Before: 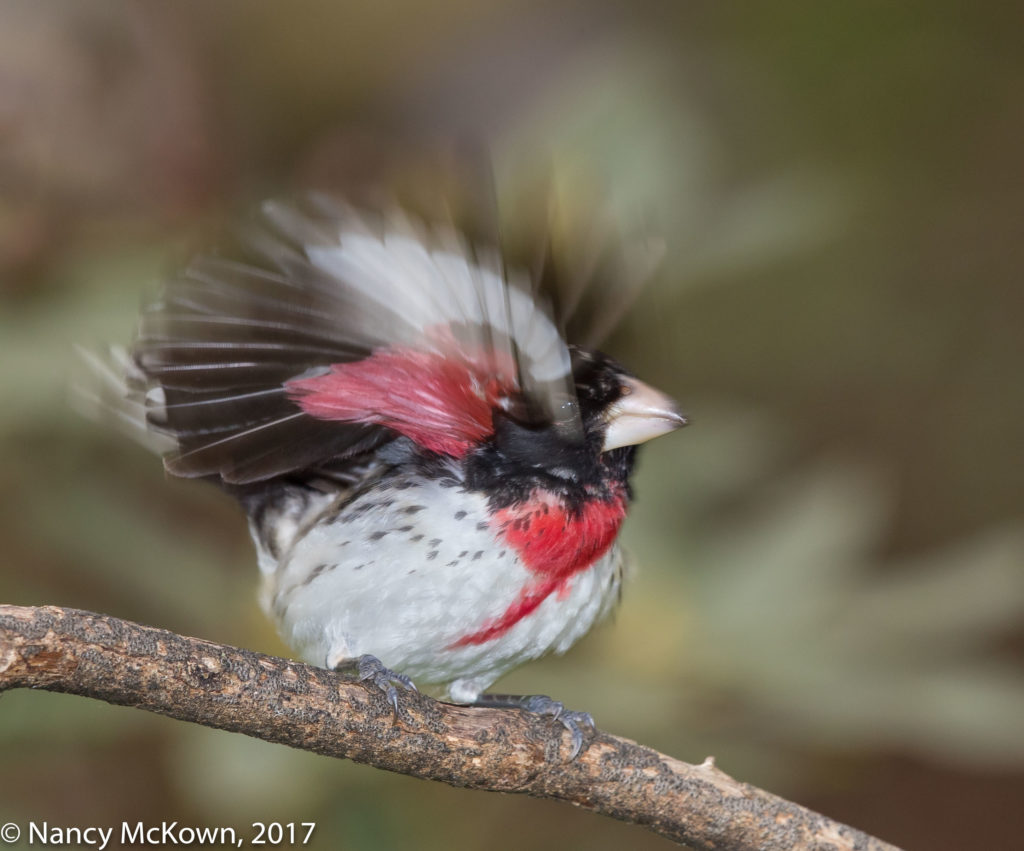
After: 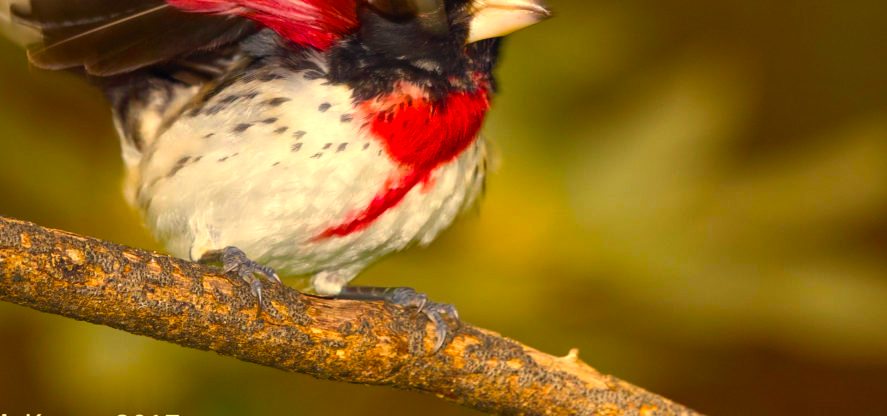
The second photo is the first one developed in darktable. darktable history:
white balance: red 1.138, green 0.996, blue 0.812
crop and rotate: left 13.306%, top 48.129%, bottom 2.928%
haze removal: compatibility mode true, adaptive false
color balance rgb: linear chroma grading › global chroma 9%, perceptual saturation grading › global saturation 36%, perceptual saturation grading › shadows 35%, perceptual brilliance grading › global brilliance 15%, perceptual brilliance grading › shadows -35%, global vibrance 15%
contrast equalizer: y [[0.46, 0.454, 0.451, 0.451, 0.455, 0.46], [0.5 ×6], [0.5 ×6], [0 ×6], [0 ×6]]
